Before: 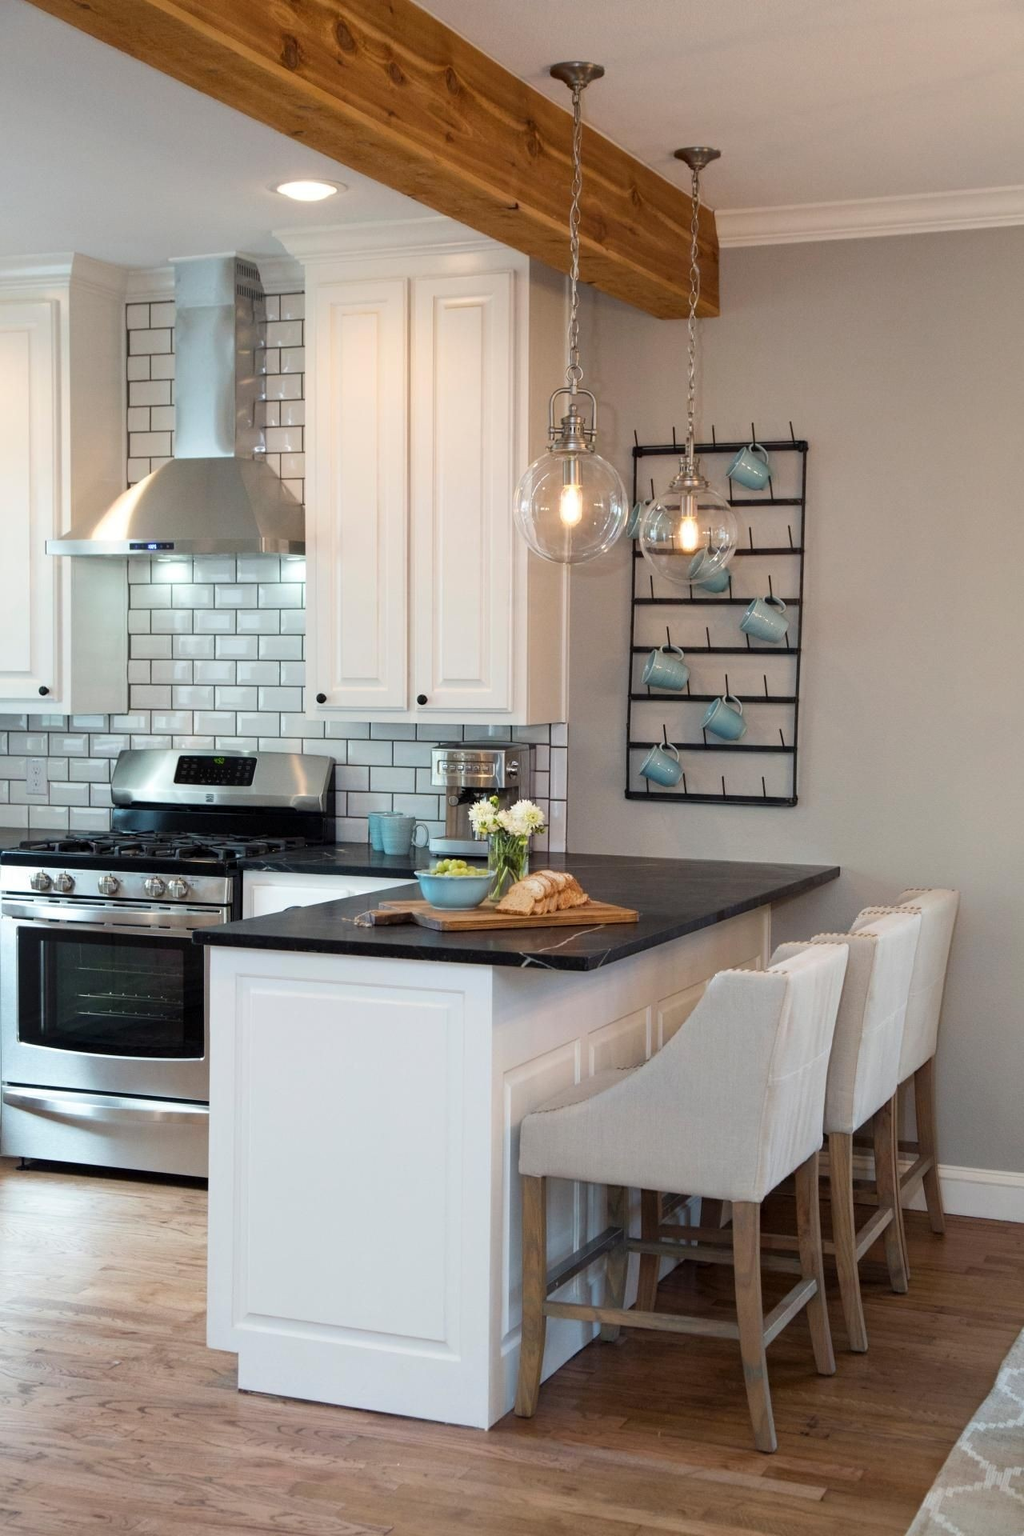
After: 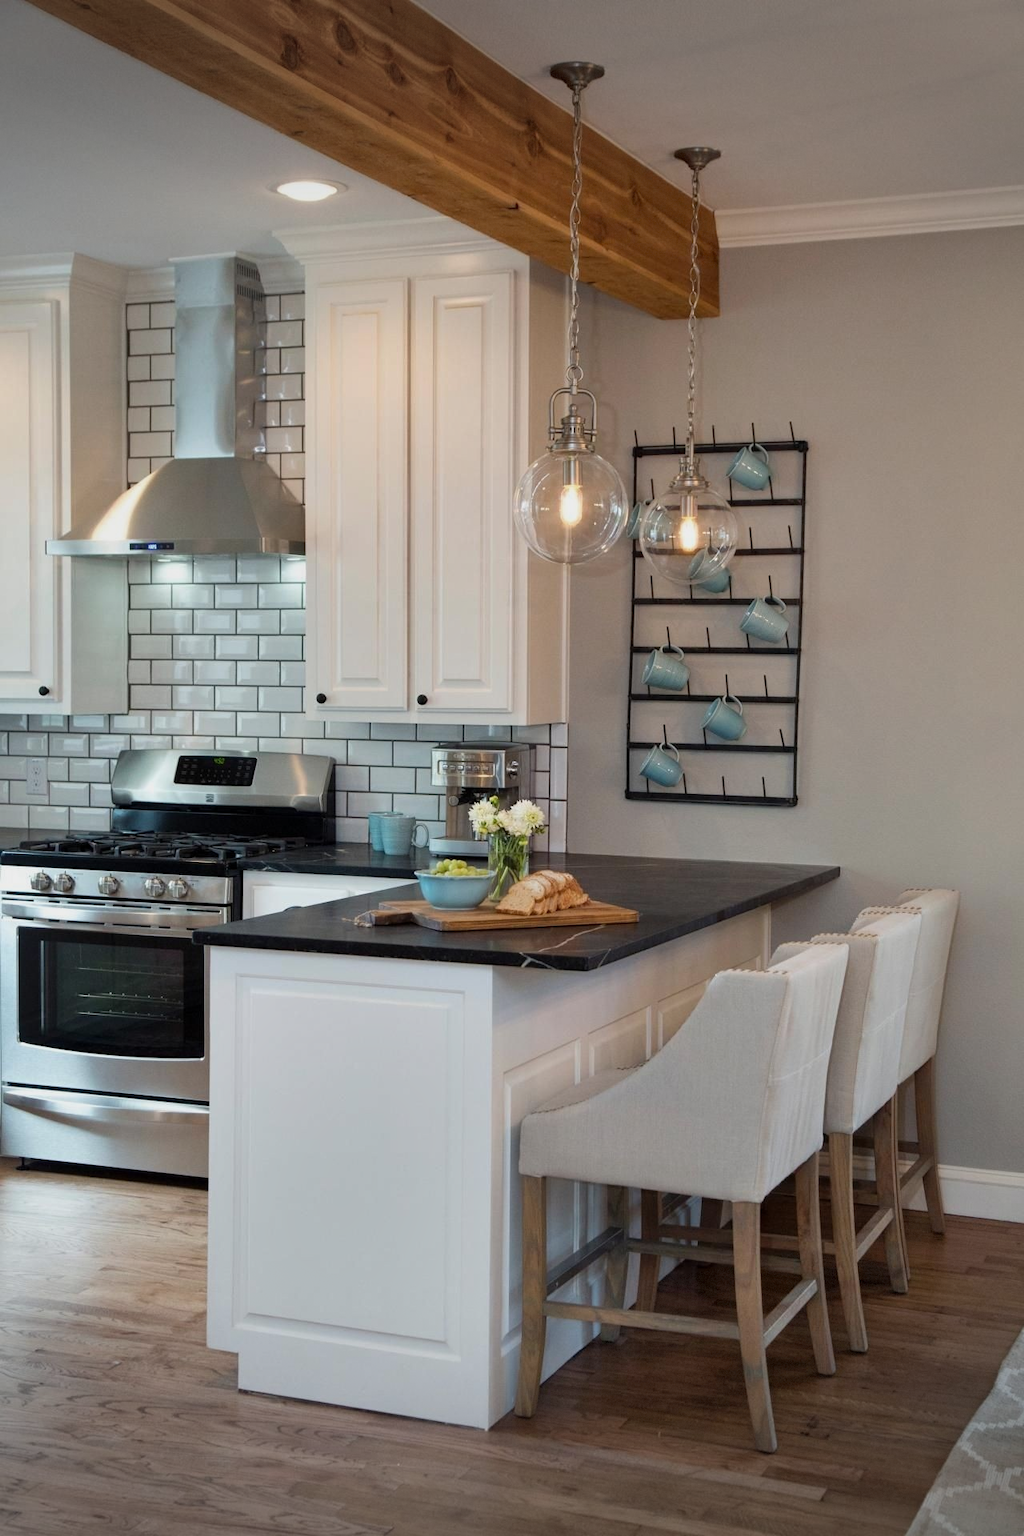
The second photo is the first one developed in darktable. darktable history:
shadows and highlights: low approximation 0.01, soften with gaussian
exposure: exposure -0.242 EV, compensate highlight preservation false
vignetting: fall-off start 100%, brightness -0.406, saturation -0.3, width/height ratio 1.324, dithering 8-bit output, unbound false
